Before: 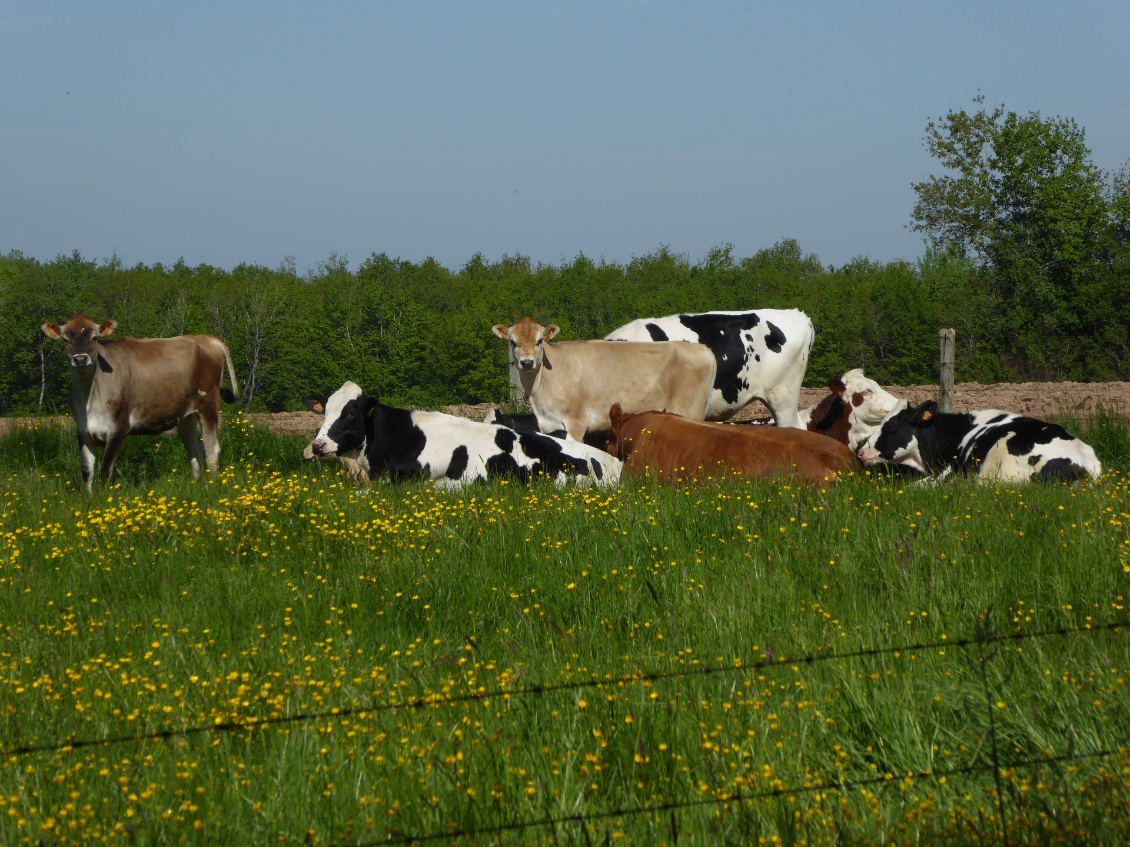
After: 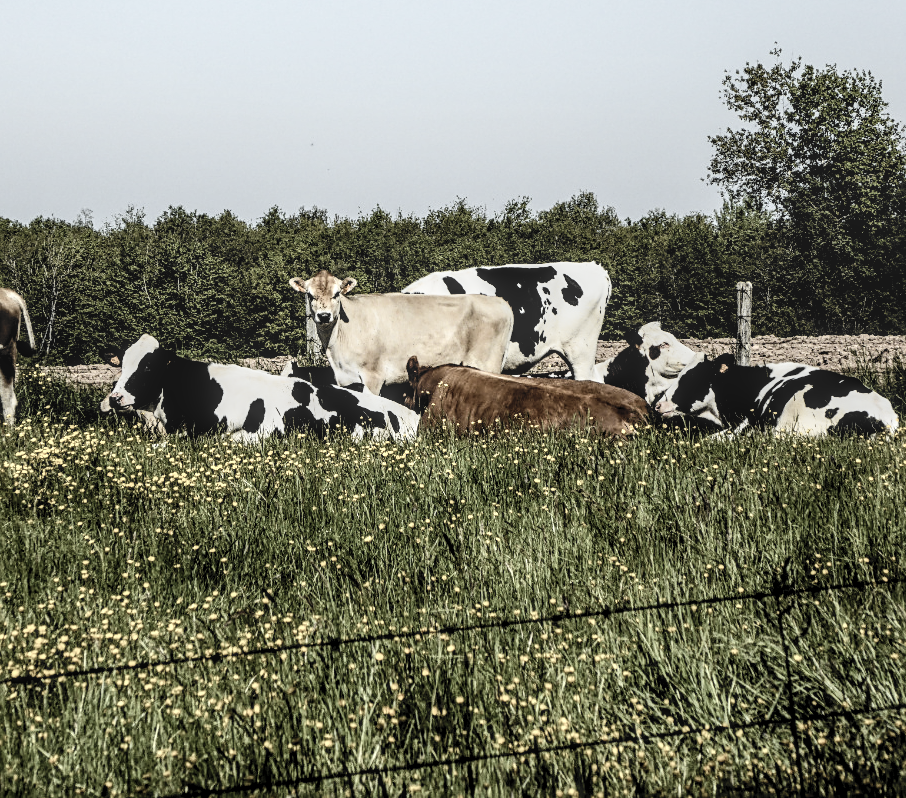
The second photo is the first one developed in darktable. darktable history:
tone curve: curves: ch0 [(0, 0.03) (0.113, 0.087) (0.207, 0.184) (0.515, 0.612) (0.712, 0.793) (1, 0.946)]; ch1 [(0, 0) (0.172, 0.123) (0.317, 0.279) (0.407, 0.401) (0.476, 0.482) (0.505, 0.499) (0.534, 0.534) (0.632, 0.645) (0.726, 0.745) (1, 1)]; ch2 [(0, 0) (0.411, 0.424) (0.476, 0.492) (0.521, 0.524) (0.541, 0.559) (0.65, 0.699) (1, 1)], color space Lab, independent channels, preserve colors none
crop and rotate: left 18.062%, top 5.726%, right 1.742%
local contrast: highlights 5%, shadows 5%, detail 134%
color correction: highlights b* -0.015, saturation 0.315
levels: black 0.061%, levels [0.036, 0.364, 0.827]
filmic rgb: black relative exposure -5.03 EV, white relative exposure 3.56 EV, hardness 3.17, contrast 1.503, highlights saturation mix -49.67%
sharpen: on, module defaults
